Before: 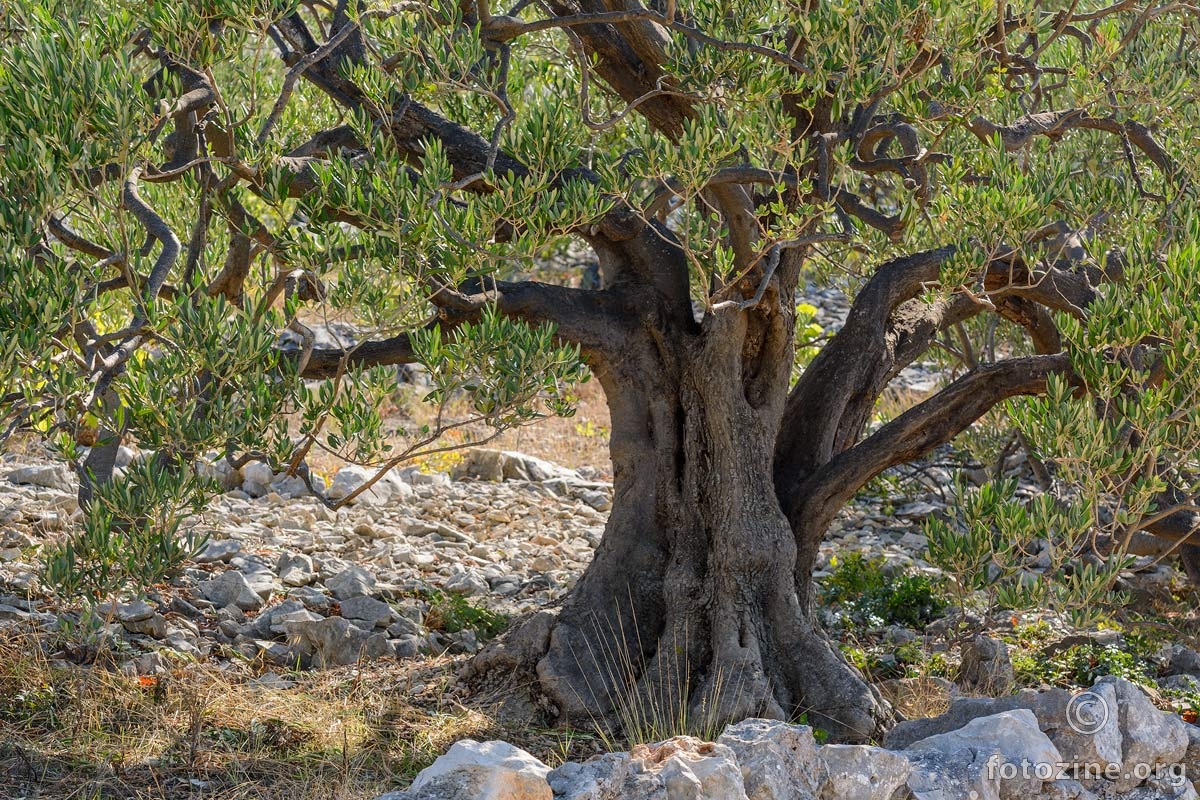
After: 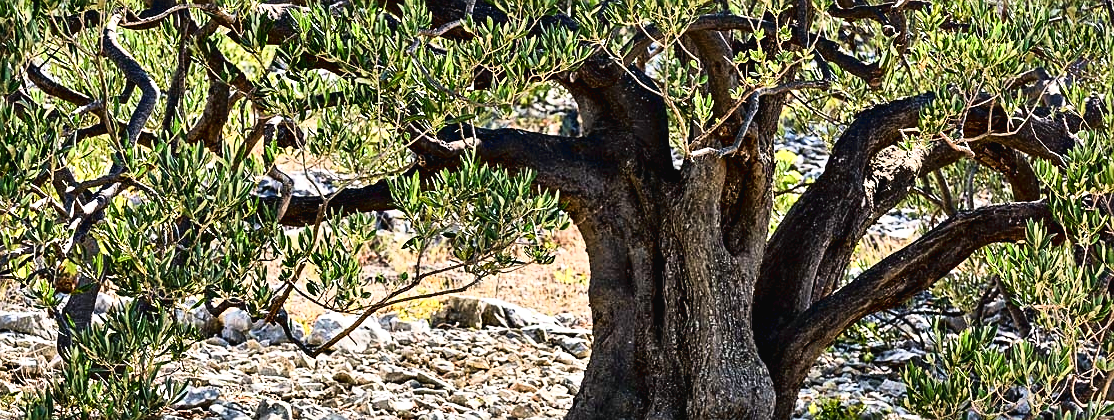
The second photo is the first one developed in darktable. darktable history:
velvia: strength 14.61%
crop: left 1.788%, top 19.168%, right 5.309%, bottom 28.315%
contrast brightness saturation: saturation -0.063
contrast equalizer: octaves 7, y [[0.6 ×6], [0.55 ×6], [0 ×6], [0 ×6], [0 ×6]]
sharpen: on, module defaults
color balance rgb: perceptual saturation grading › global saturation 0.384%, perceptual saturation grading › highlights -18.269%, perceptual saturation grading › mid-tones 7.134%, perceptual saturation grading › shadows 27.782%, perceptual brilliance grading › highlights 14.259%, perceptual brilliance grading › mid-tones -5.653%, perceptual brilliance grading › shadows -26.812%, contrast -9.83%
tone curve: curves: ch0 [(0, 0.023) (0.113, 0.084) (0.285, 0.301) (0.673, 0.796) (0.845, 0.932) (0.994, 0.971)]; ch1 [(0, 0) (0.456, 0.437) (0.498, 0.5) (0.57, 0.559) (0.631, 0.639) (1, 1)]; ch2 [(0, 0) (0.417, 0.44) (0.46, 0.453) (0.502, 0.507) (0.55, 0.57) (0.67, 0.712) (1, 1)], color space Lab, linked channels, preserve colors none
color correction: highlights b* 0.023, saturation 0.976
